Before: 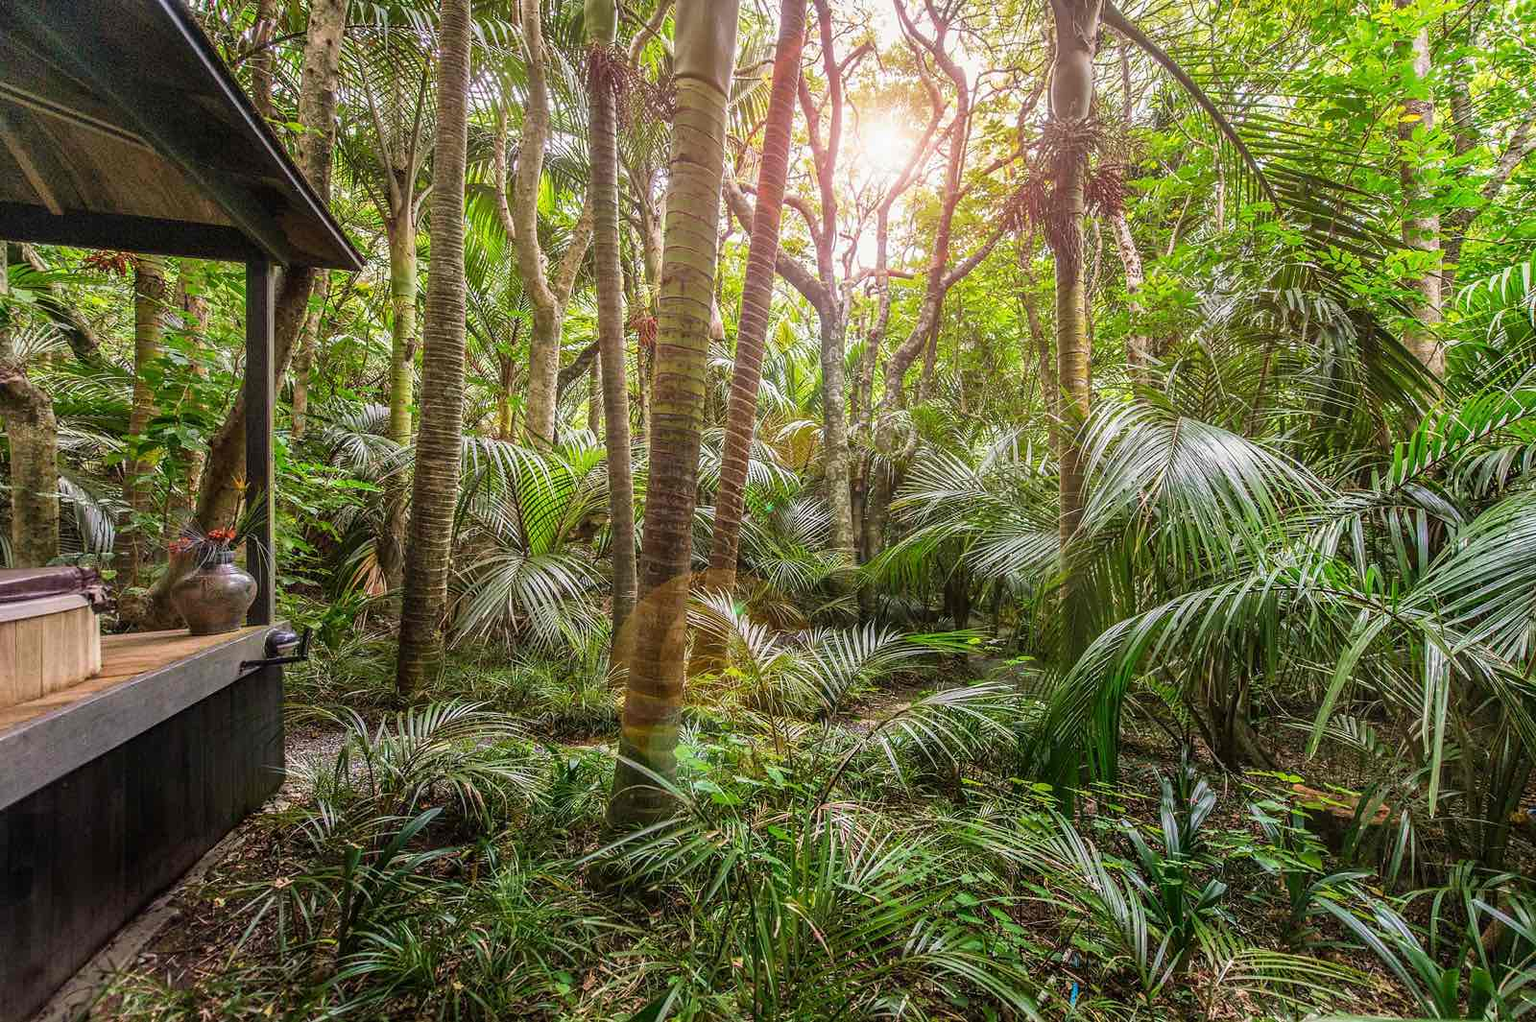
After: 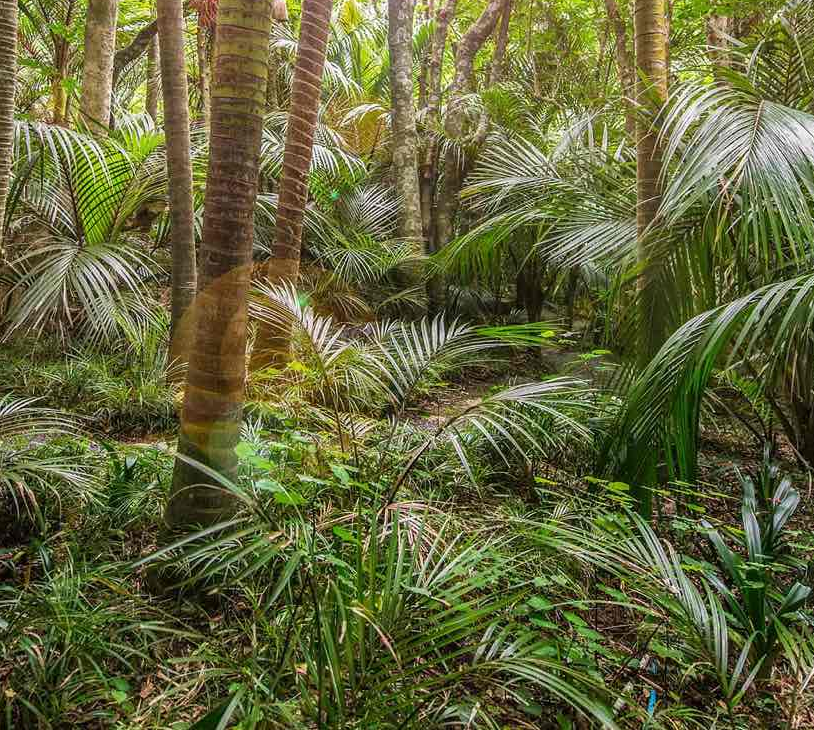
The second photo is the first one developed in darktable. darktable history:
crop and rotate: left 29.214%, top 31.44%, right 19.859%
